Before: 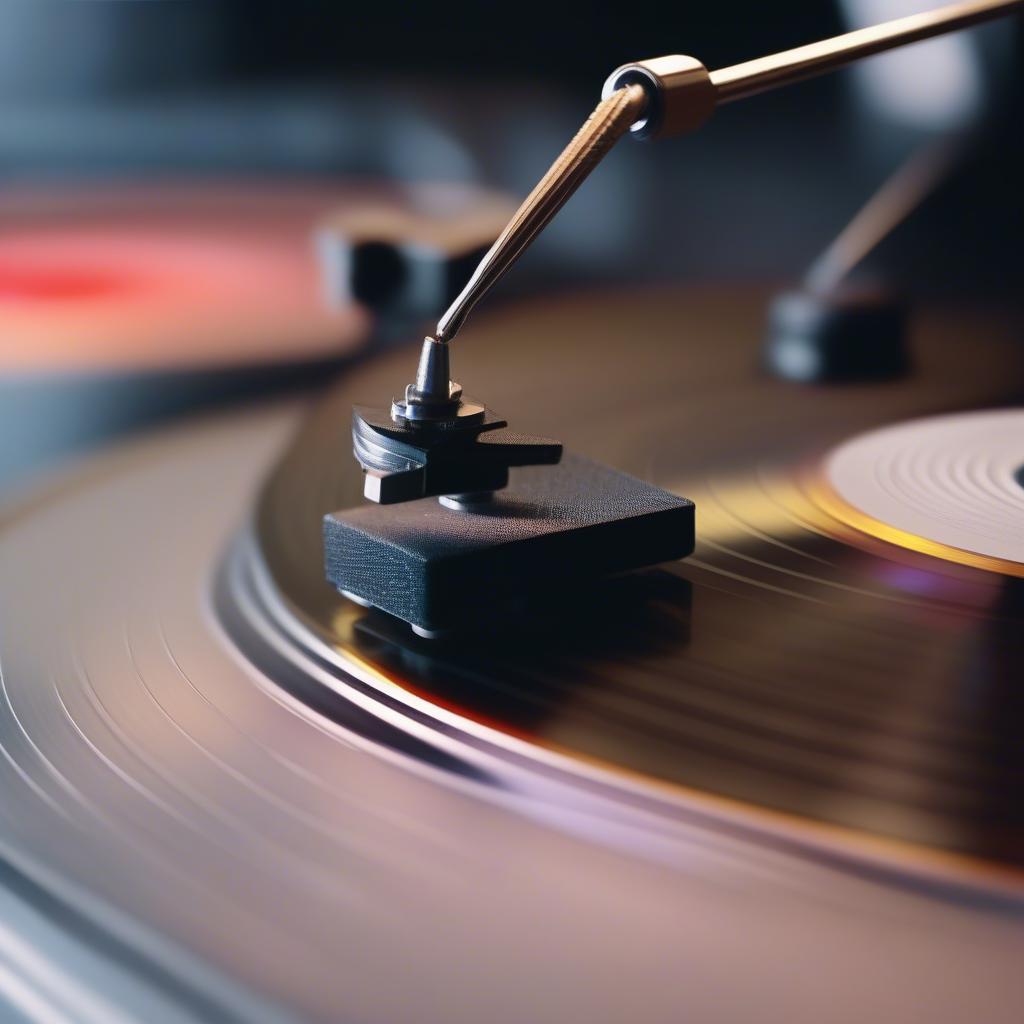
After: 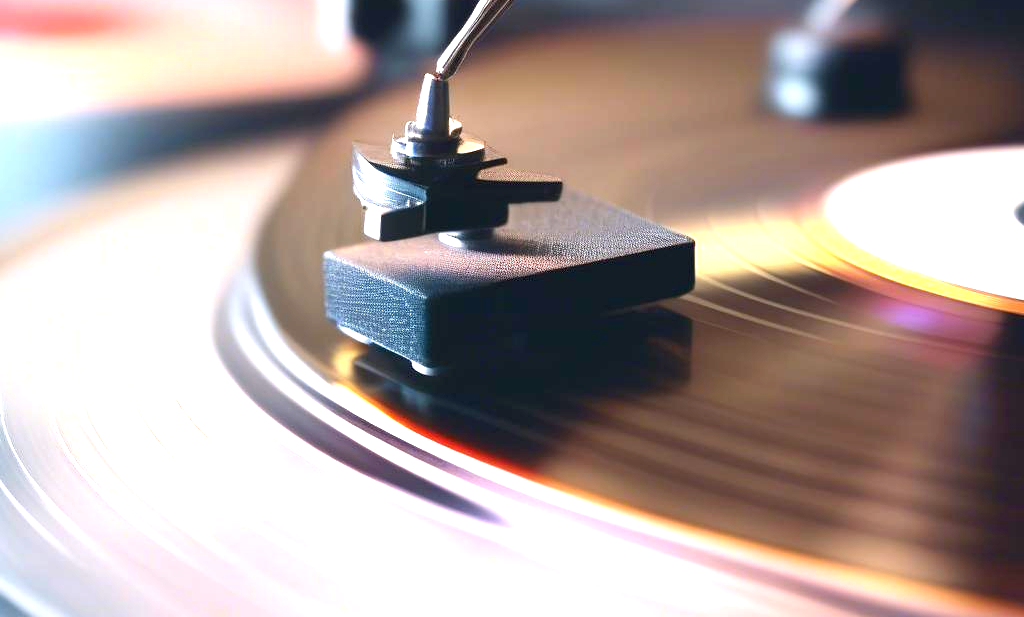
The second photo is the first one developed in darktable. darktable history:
exposure: black level correction 0.001, exposure 1.799 EV, compensate highlight preservation false
crop and rotate: top 25.705%, bottom 13.945%
